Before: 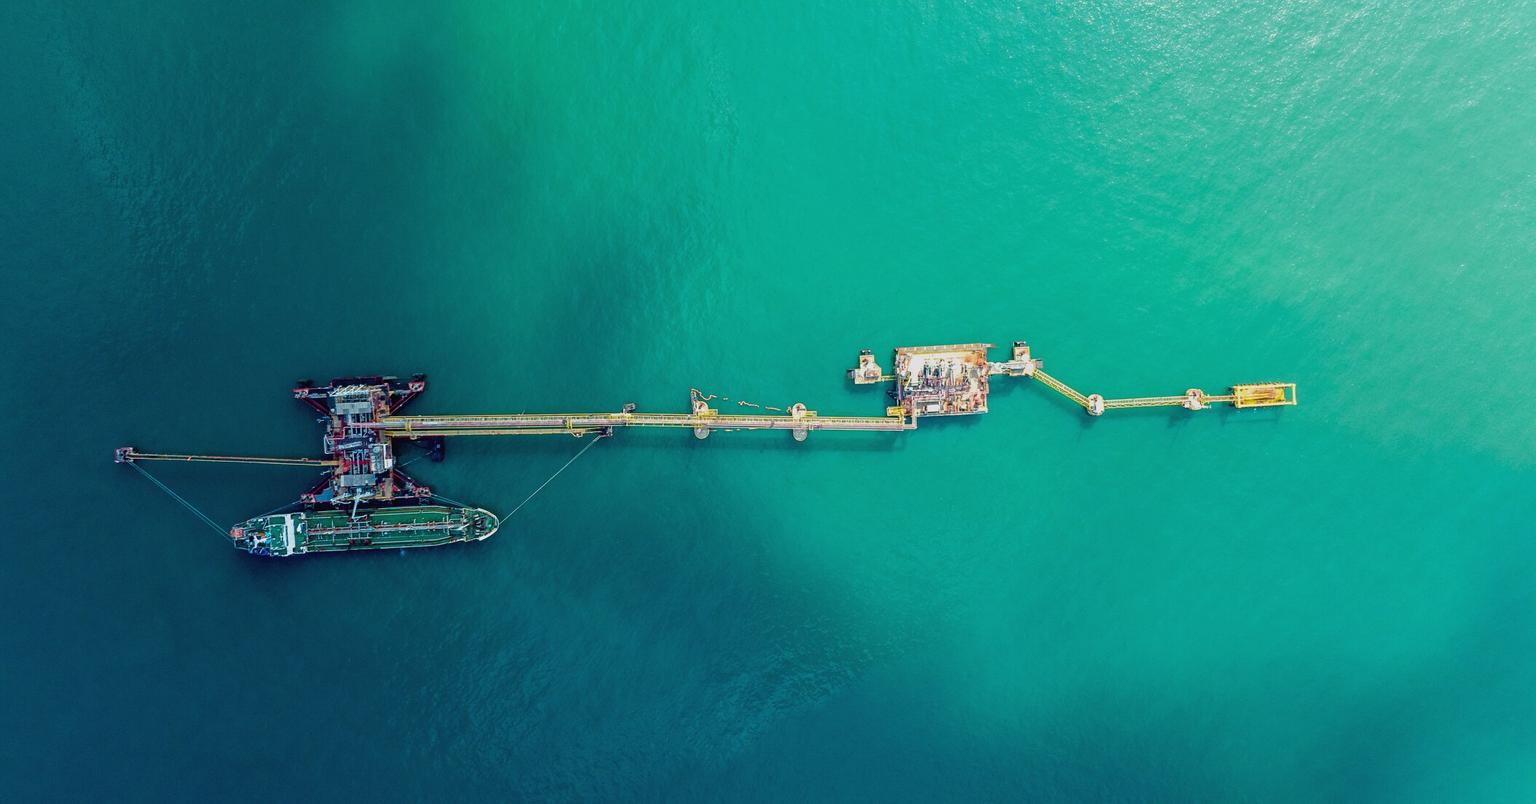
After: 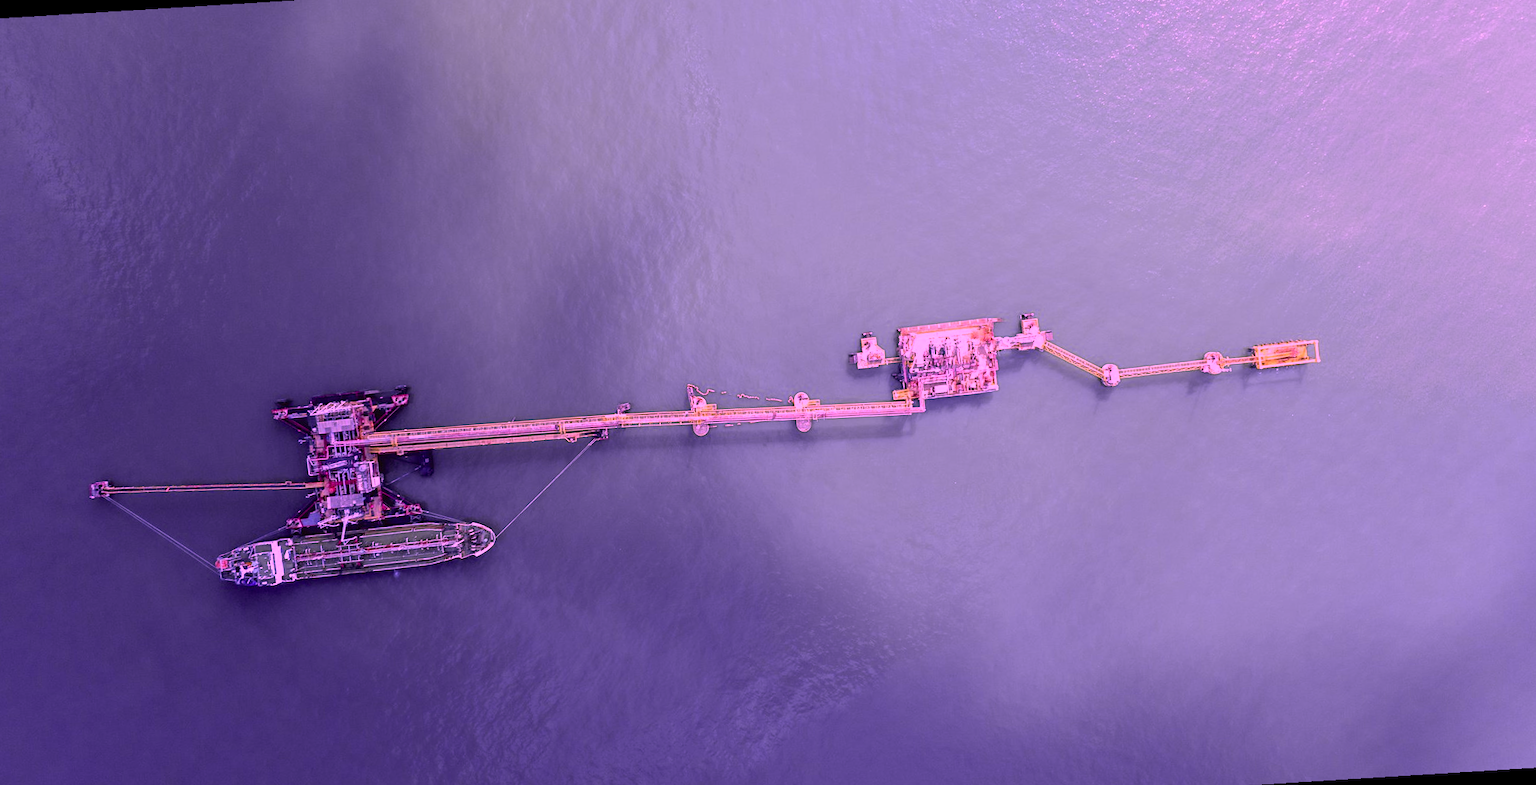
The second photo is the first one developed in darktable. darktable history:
color correction: highlights a* -4.73, highlights b* 5.06, saturation 0.97
color calibration: illuminant custom, x 0.261, y 0.521, temperature 7054.11 K
rotate and perspective: rotation -3.52°, crop left 0.036, crop right 0.964, crop top 0.081, crop bottom 0.919
levels: levels [0, 0.499, 1]
